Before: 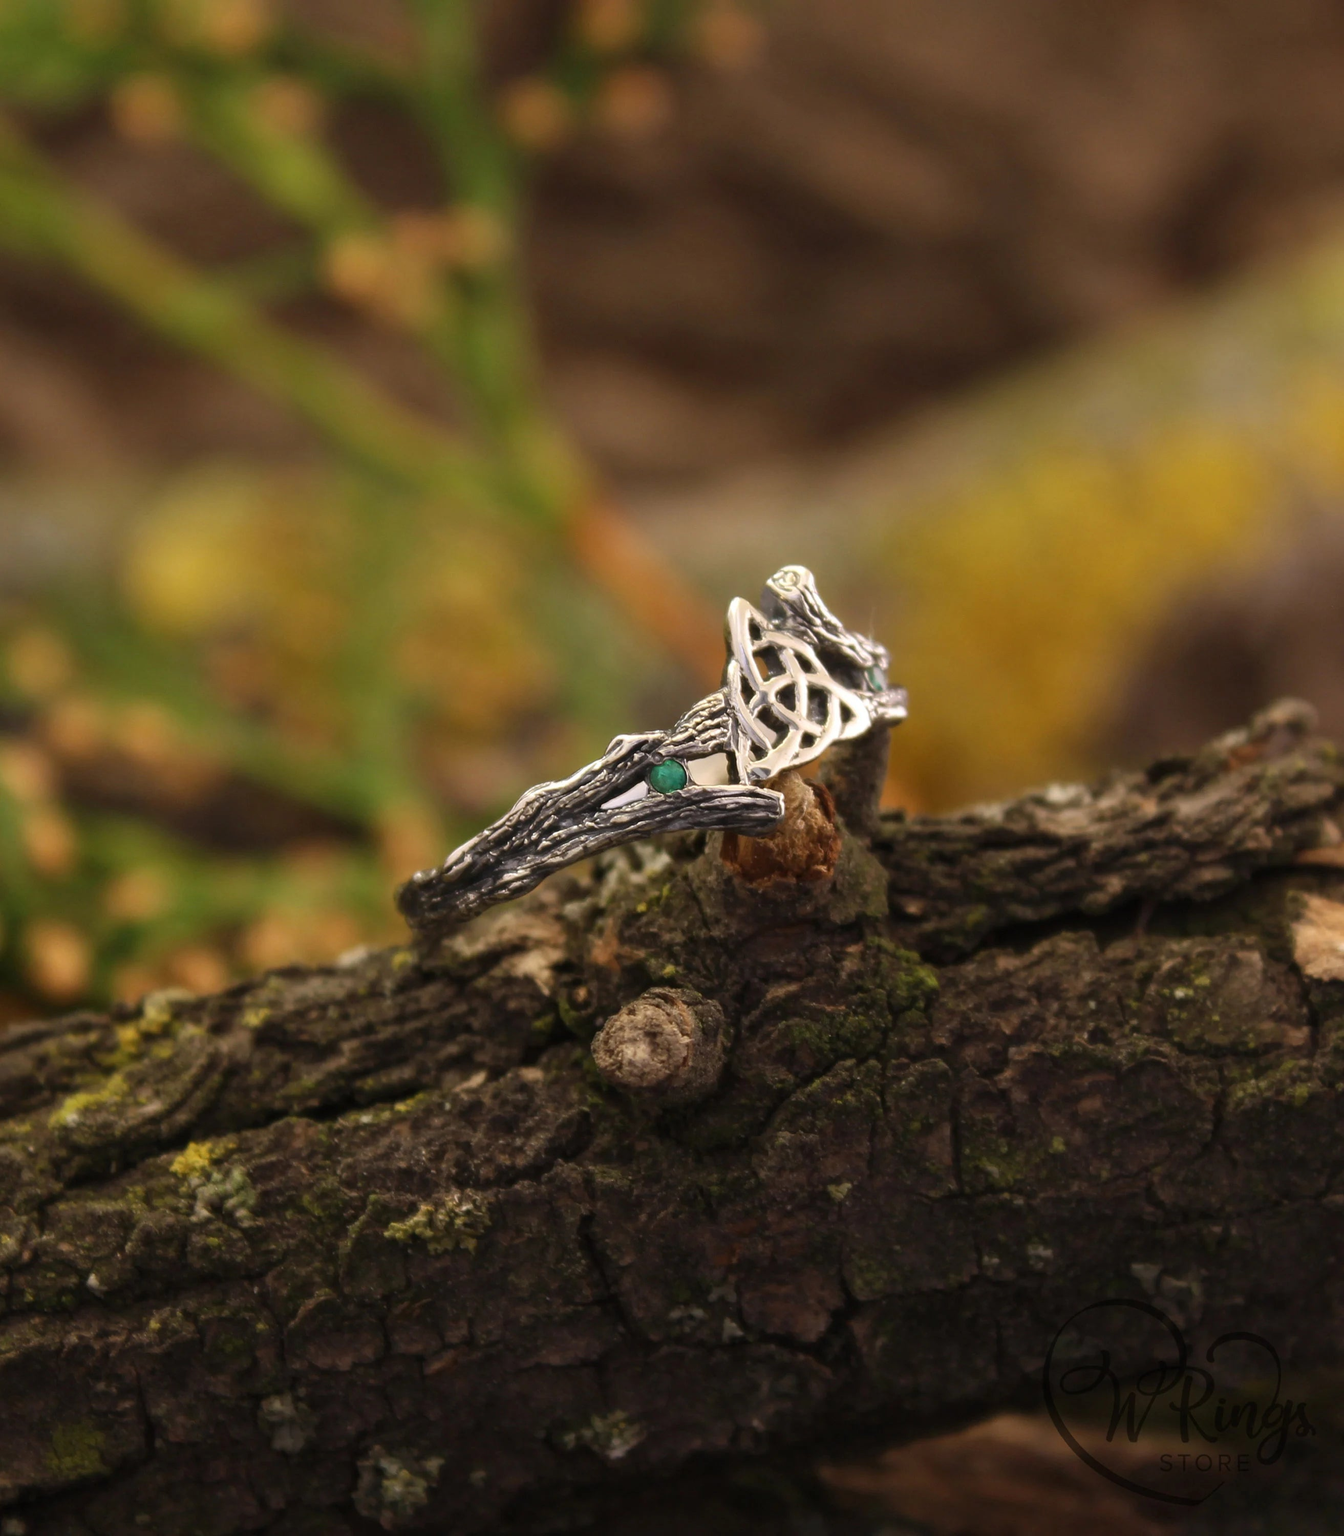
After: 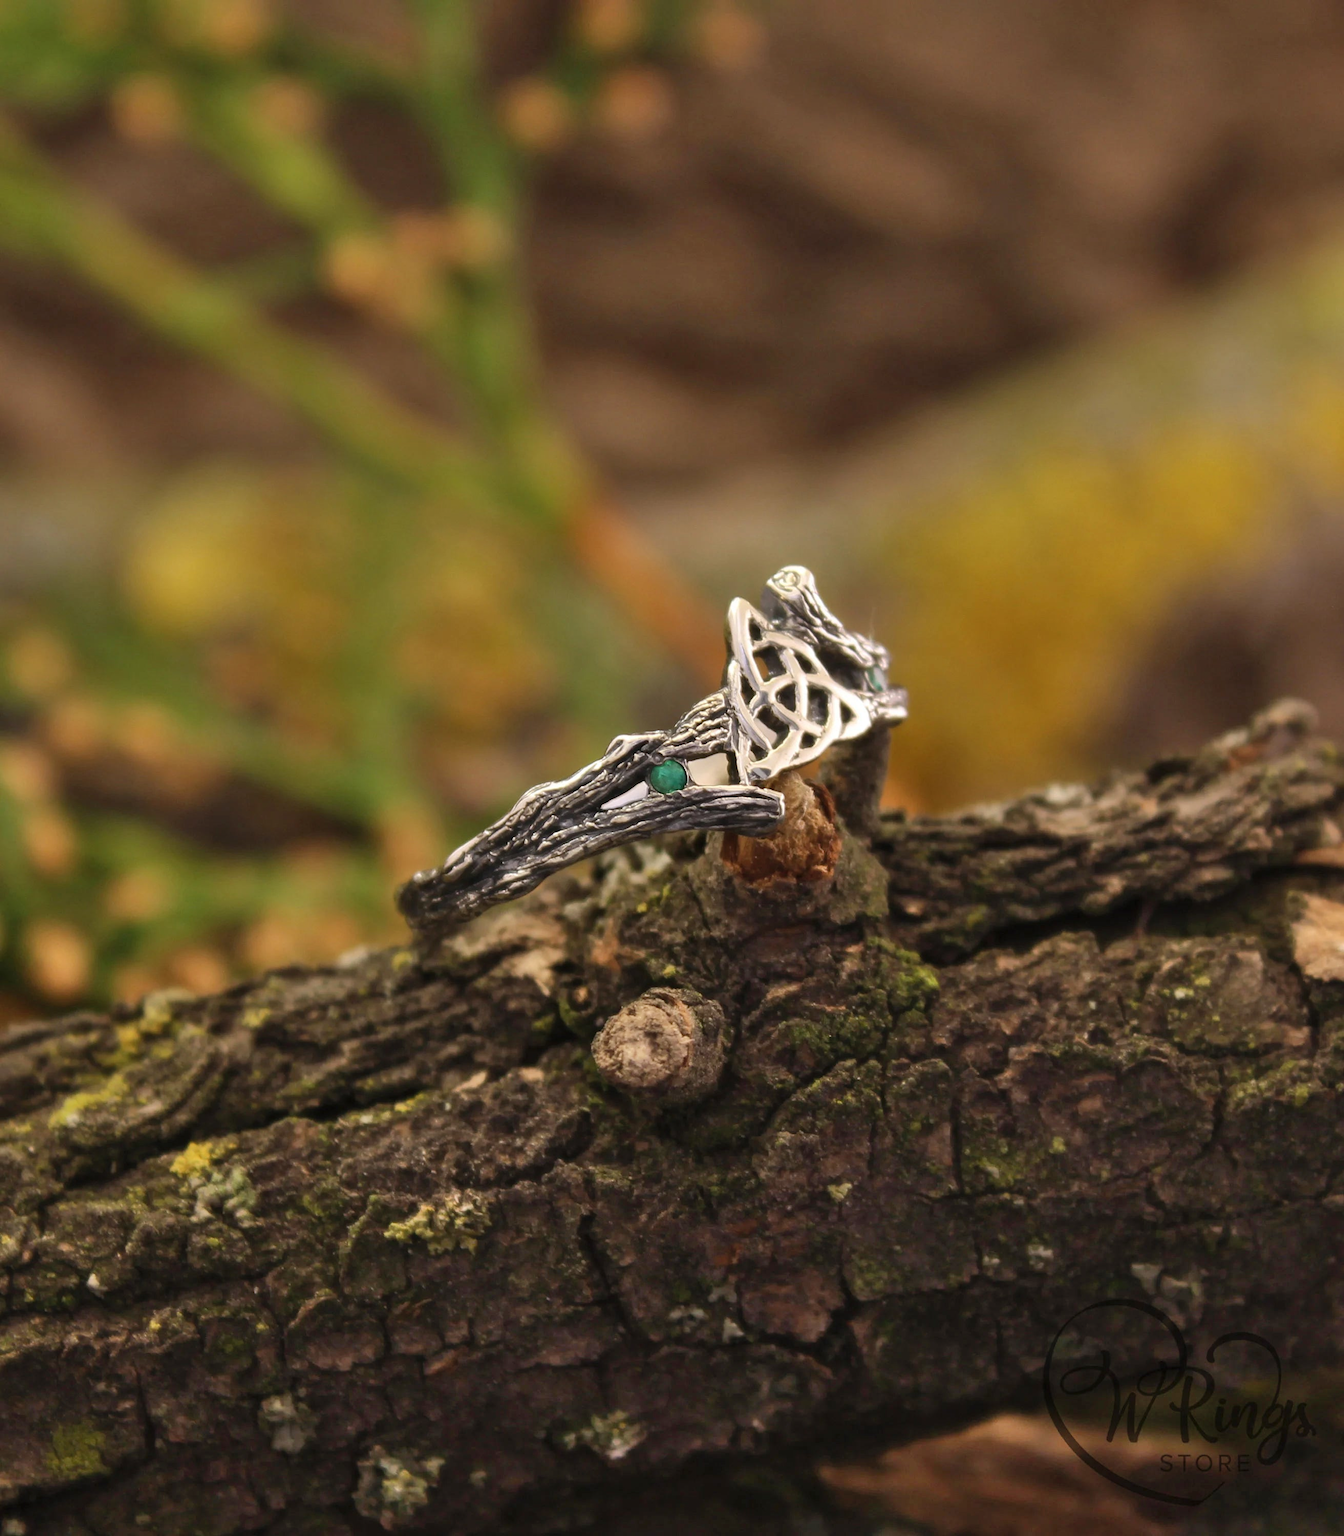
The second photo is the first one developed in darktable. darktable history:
exposure: compensate highlight preservation false
shadows and highlights: low approximation 0.01, soften with gaussian
